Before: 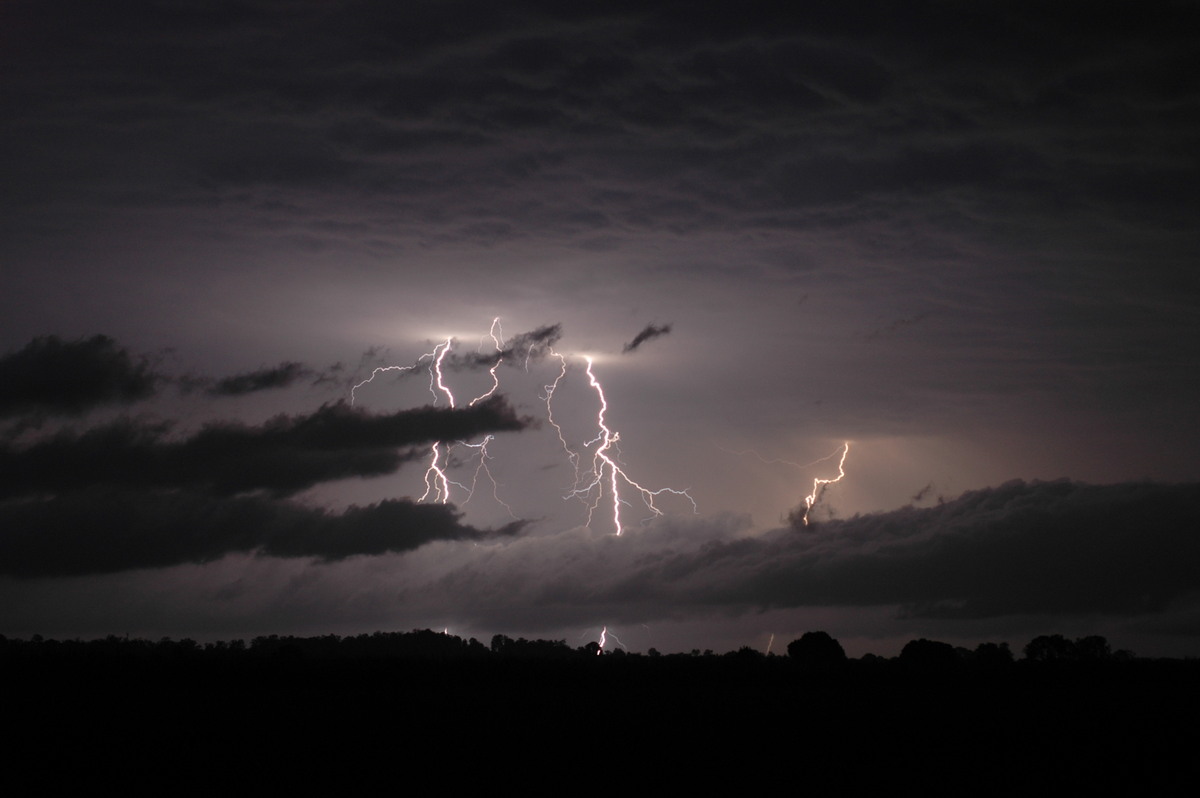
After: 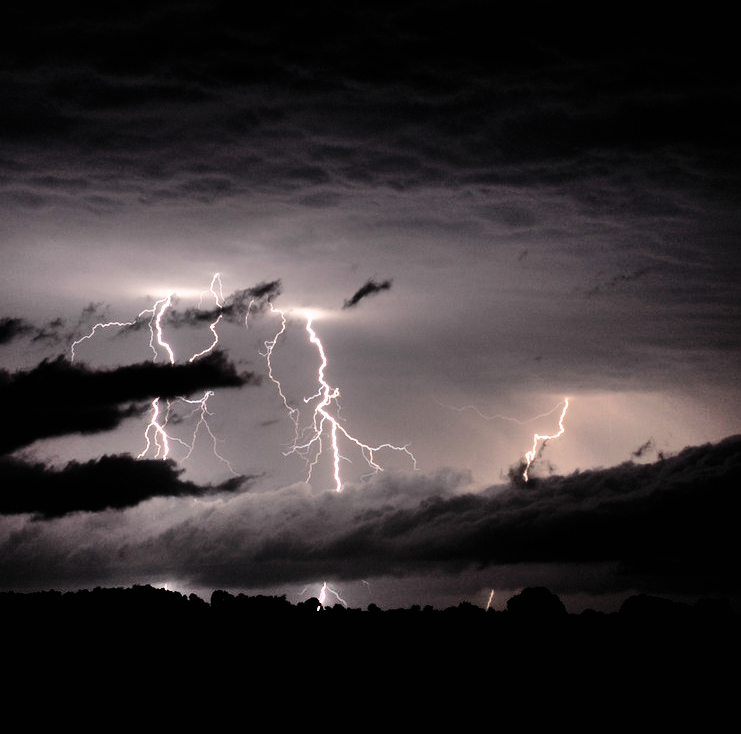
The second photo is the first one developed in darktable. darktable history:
filmic rgb: black relative exposure -8.21 EV, white relative exposure 2.2 EV, hardness 7.11, latitude 84.84%, contrast 1.69, highlights saturation mix -3.72%, shadows ↔ highlights balance -2.73%
crop and rotate: left 23.386%, top 5.629%, right 14.846%, bottom 2.295%
shadows and highlights: shadows 60.31, soften with gaussian
